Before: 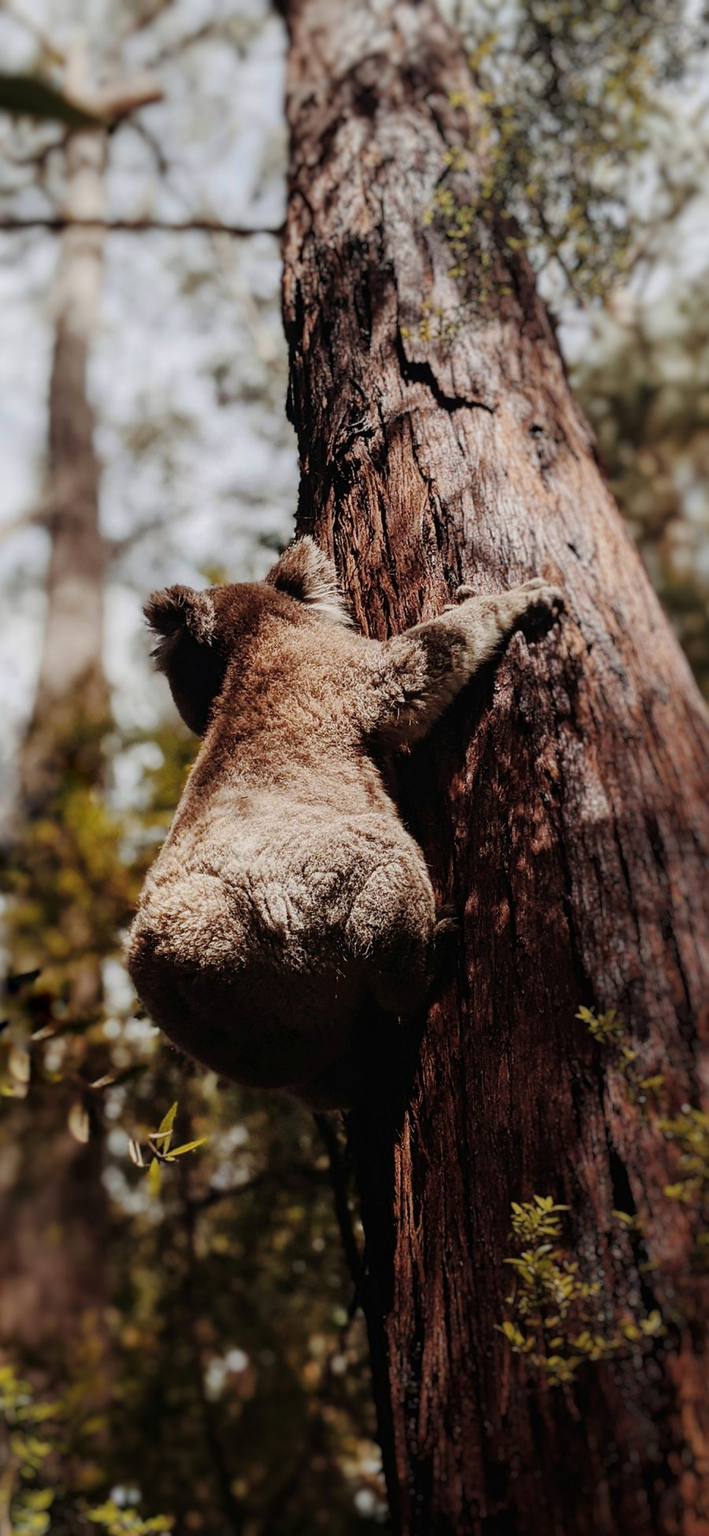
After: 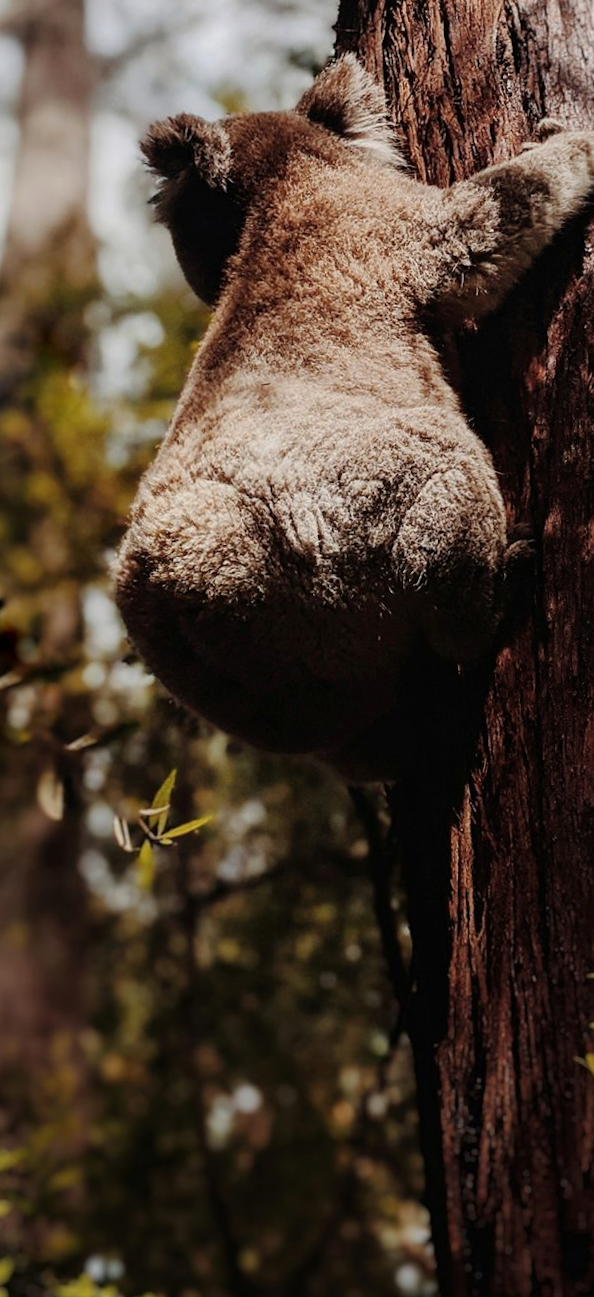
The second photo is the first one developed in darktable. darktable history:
crop and rotate: angle -0.681°, left 3.744%, top 31.704%, right 28.456%
